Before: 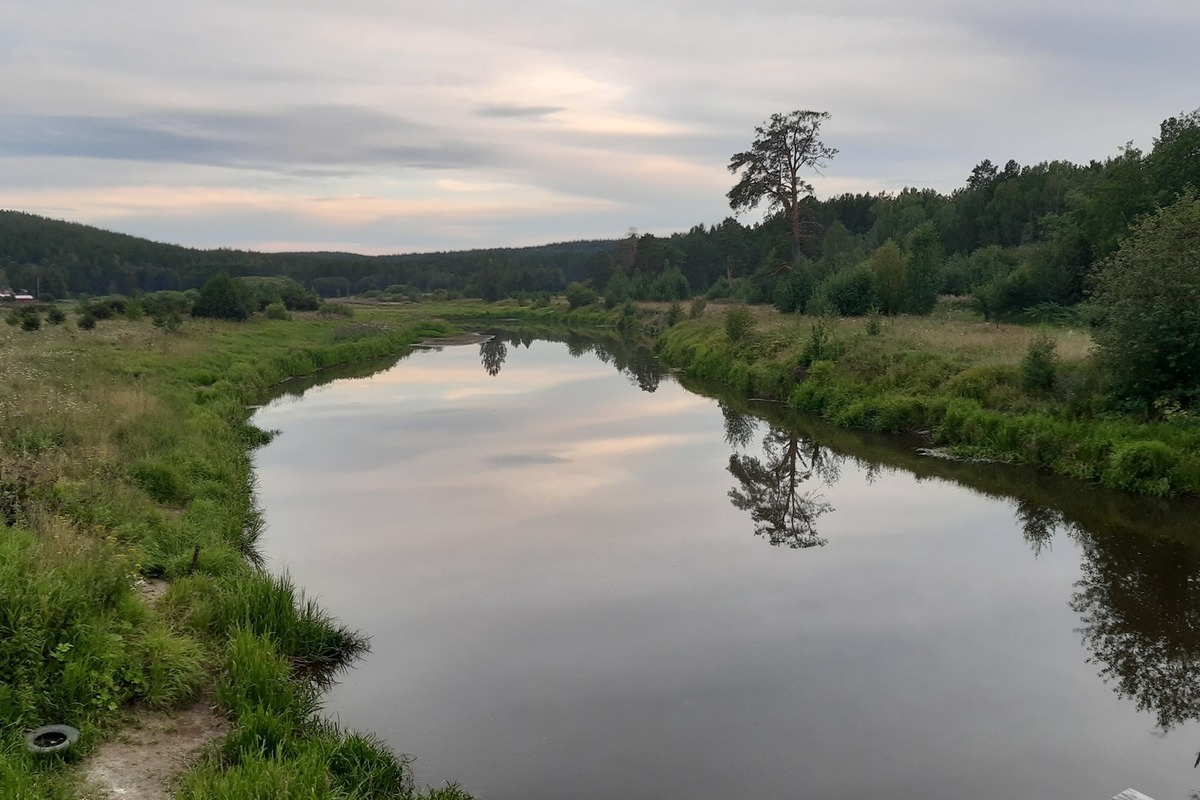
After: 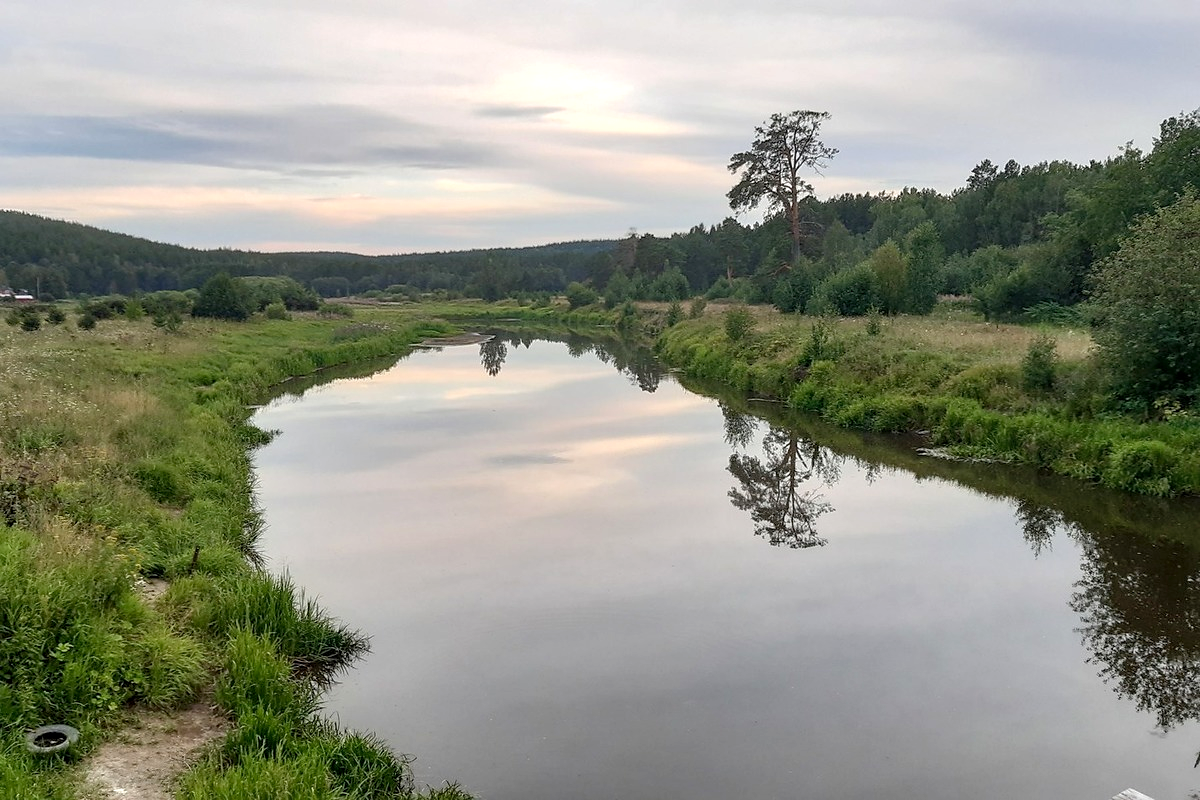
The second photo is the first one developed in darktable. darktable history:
sharpen: radius 1.455, amount 0.4, threshold 1.268
local contrast: on, module defaults
levels: levels [0, 0.435, 0.917]
